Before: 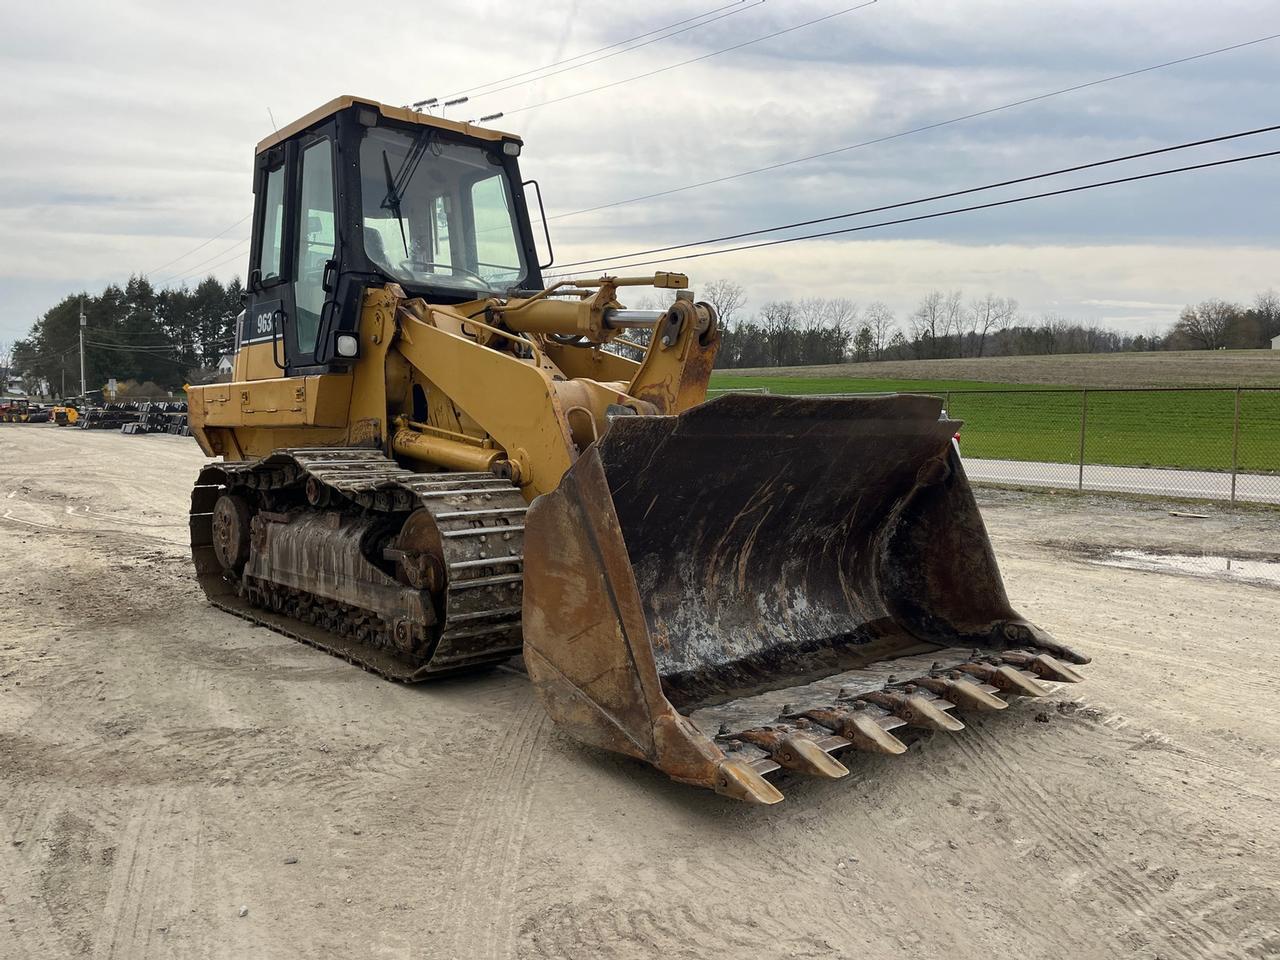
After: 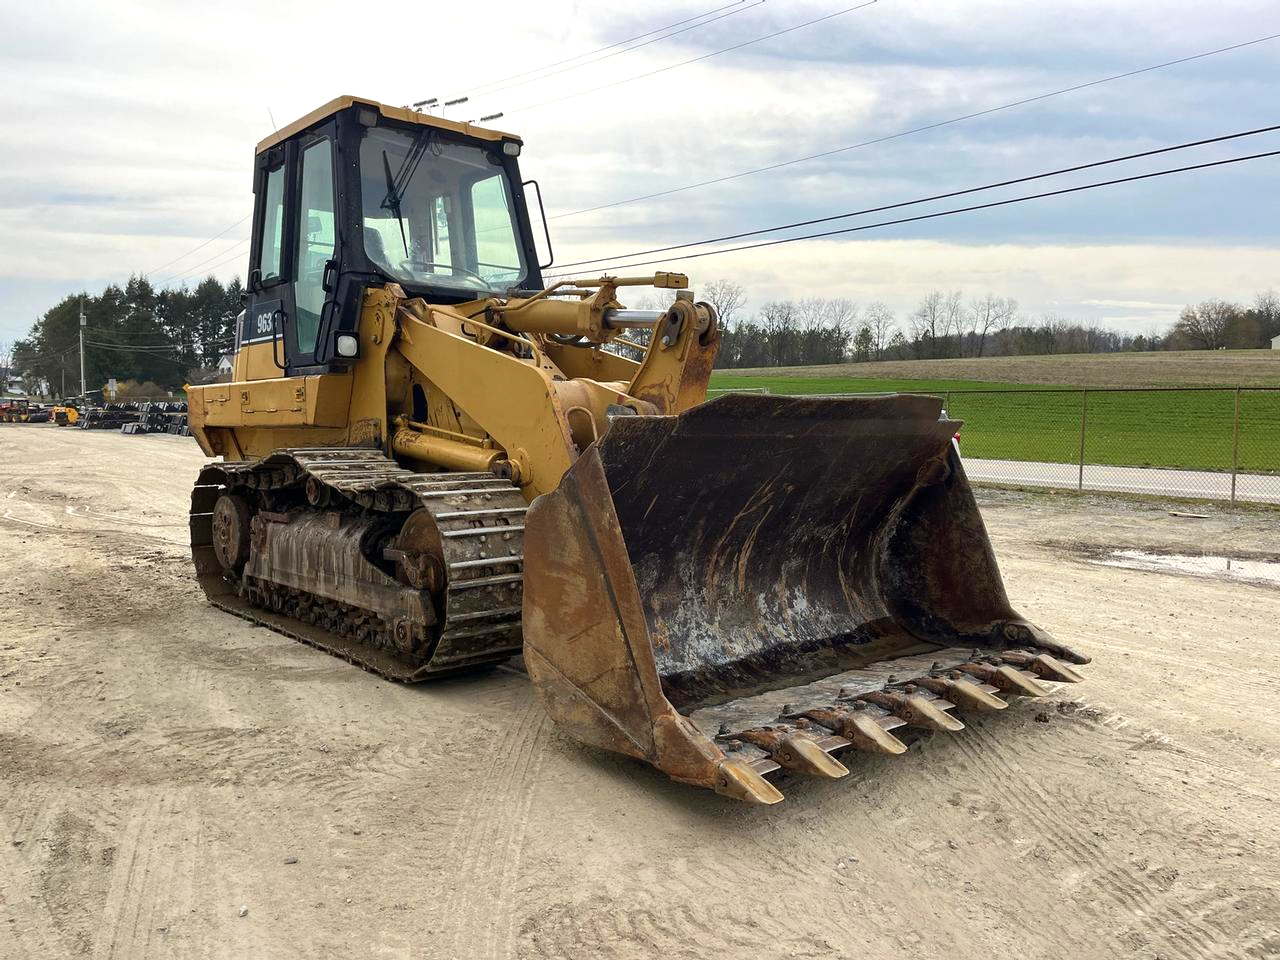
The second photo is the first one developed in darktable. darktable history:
velvia: on, module defaults
exposure: exposure 0.295 EV, compensate highlight preservation false
